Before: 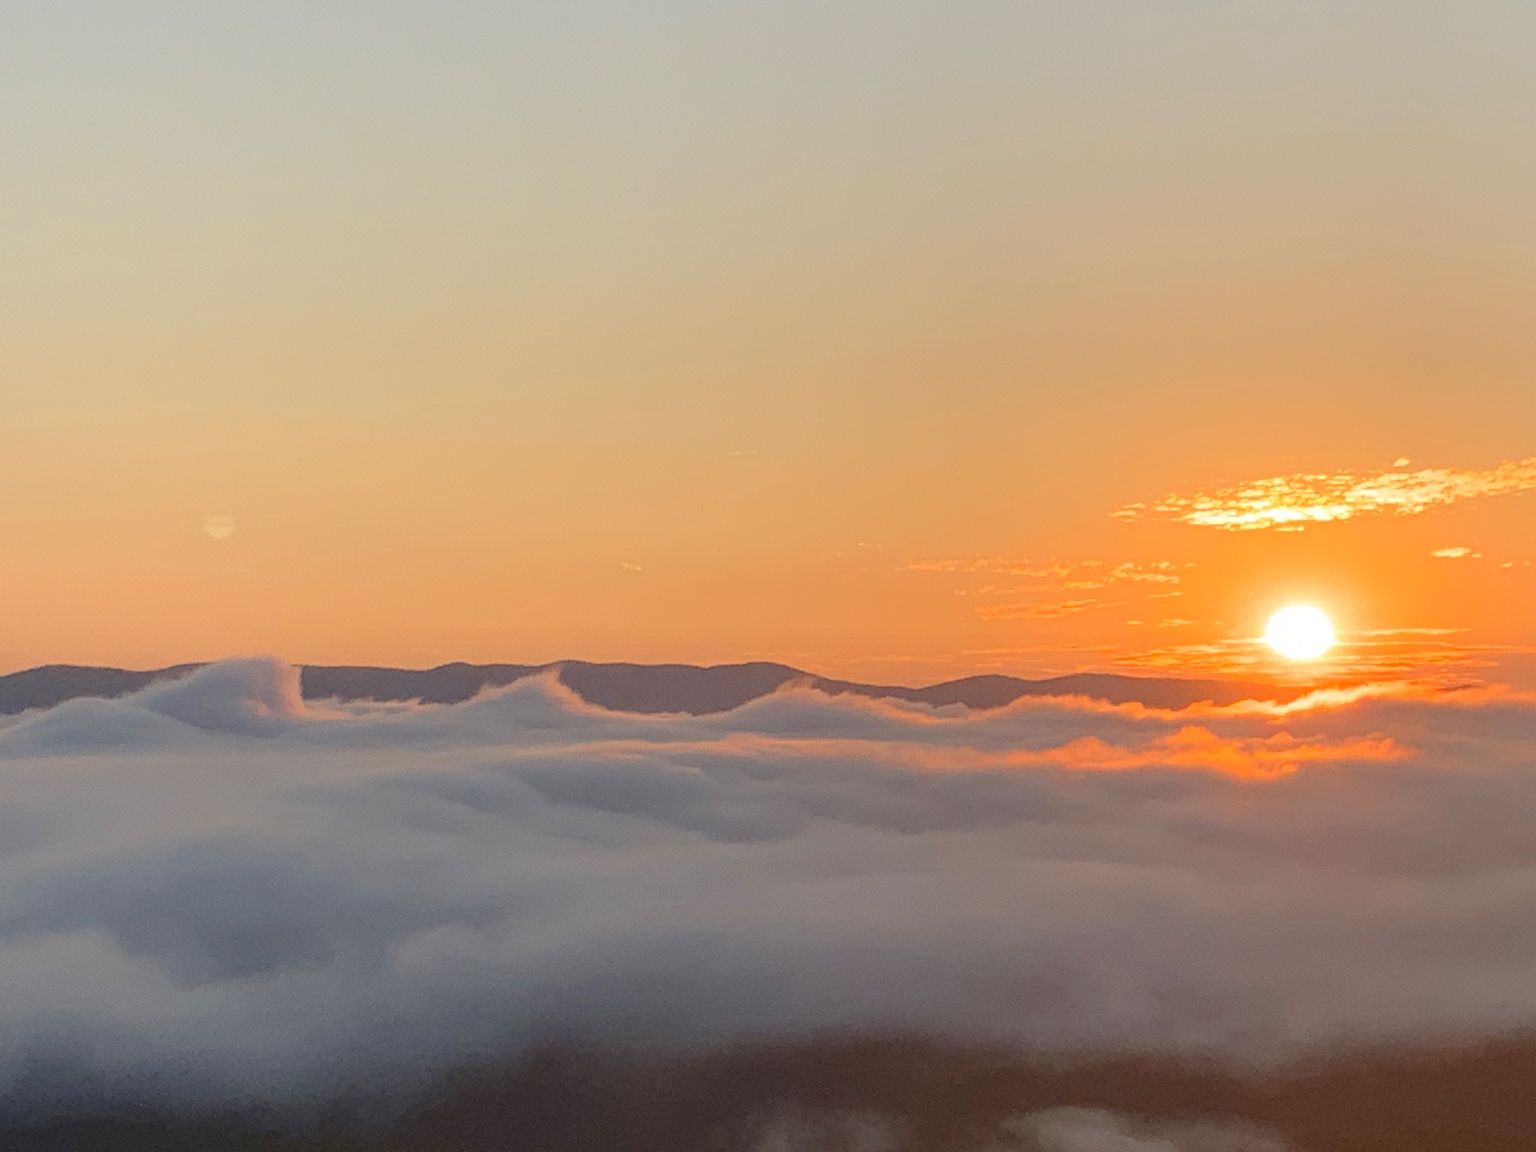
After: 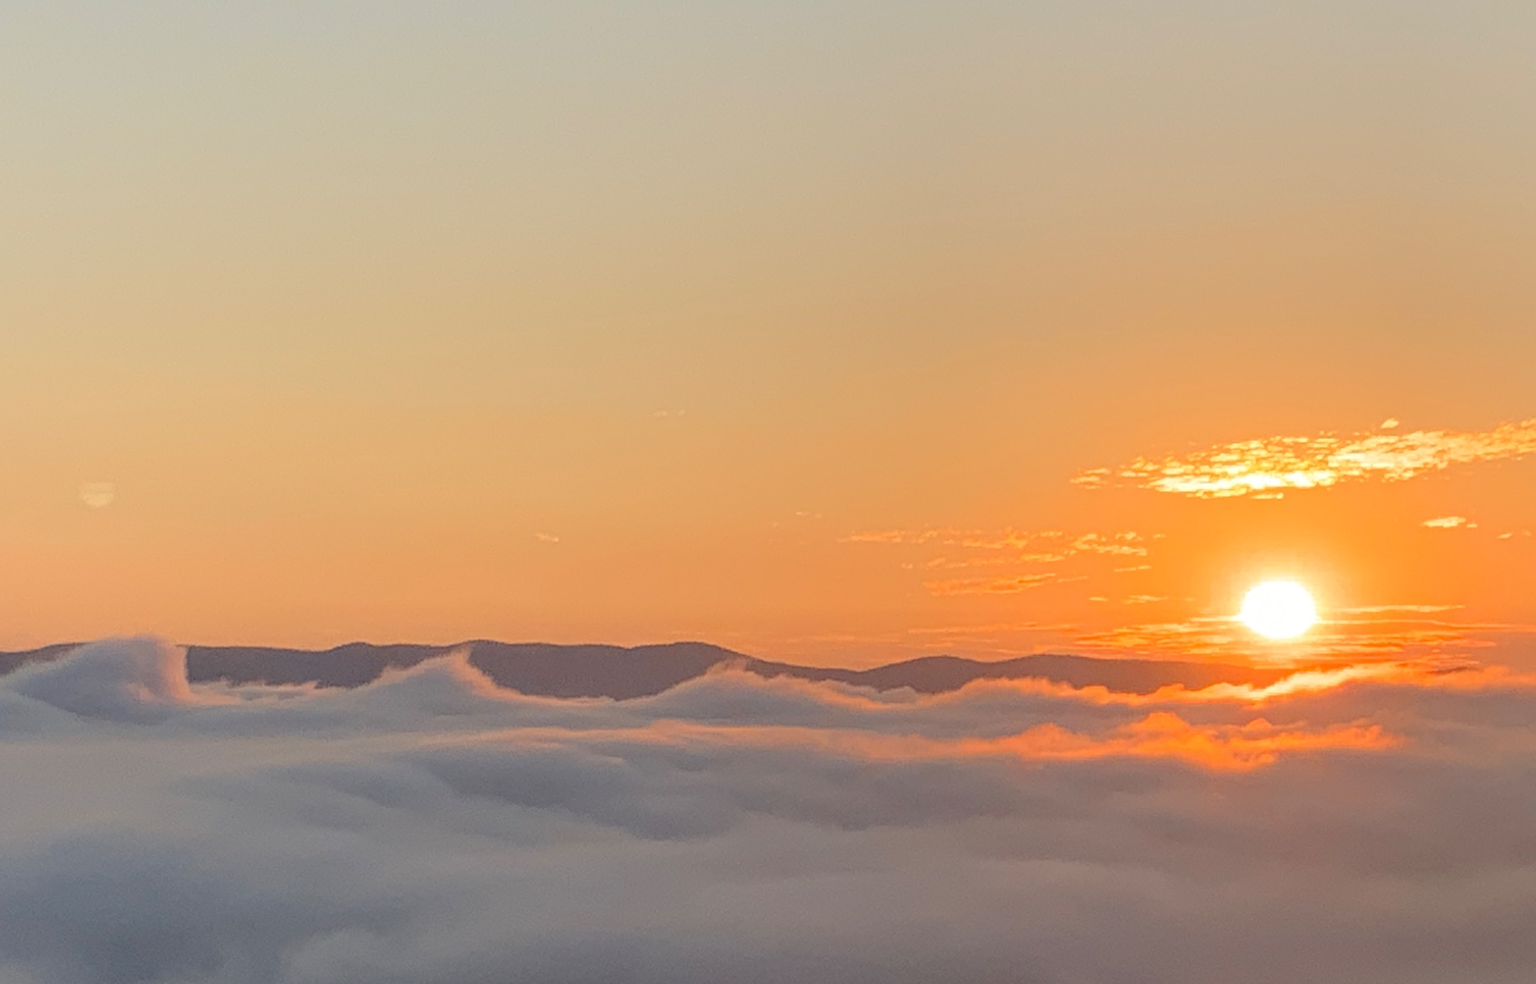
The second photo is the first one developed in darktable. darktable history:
crop: left 8.533%, top 6.525%, bottom 15.303%
